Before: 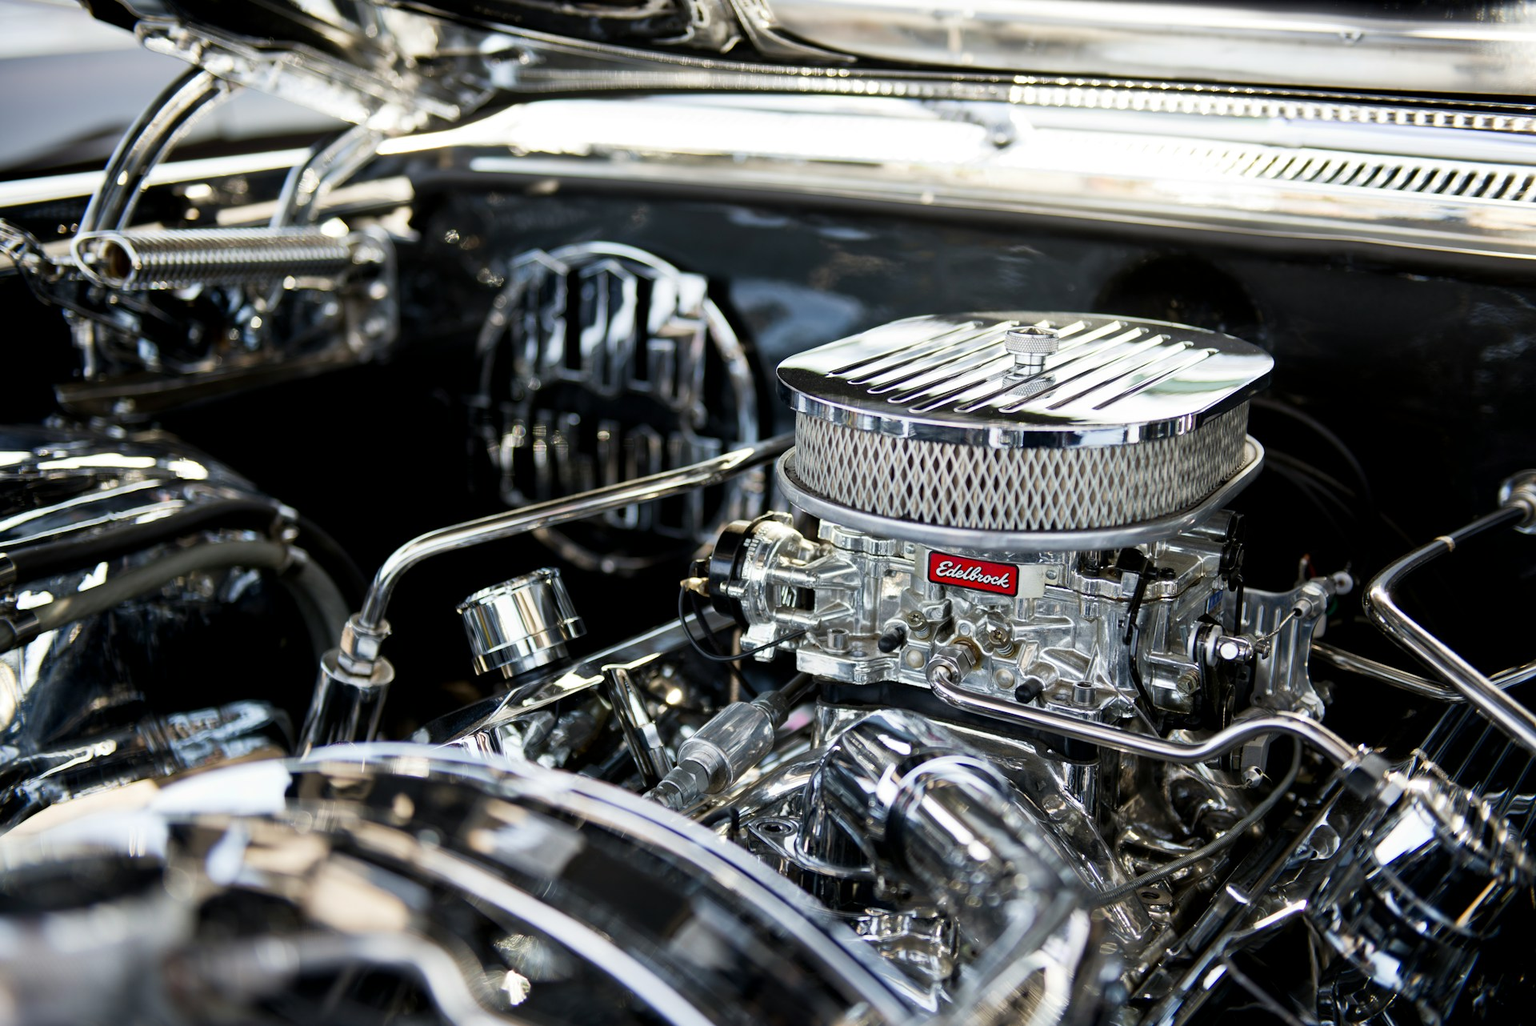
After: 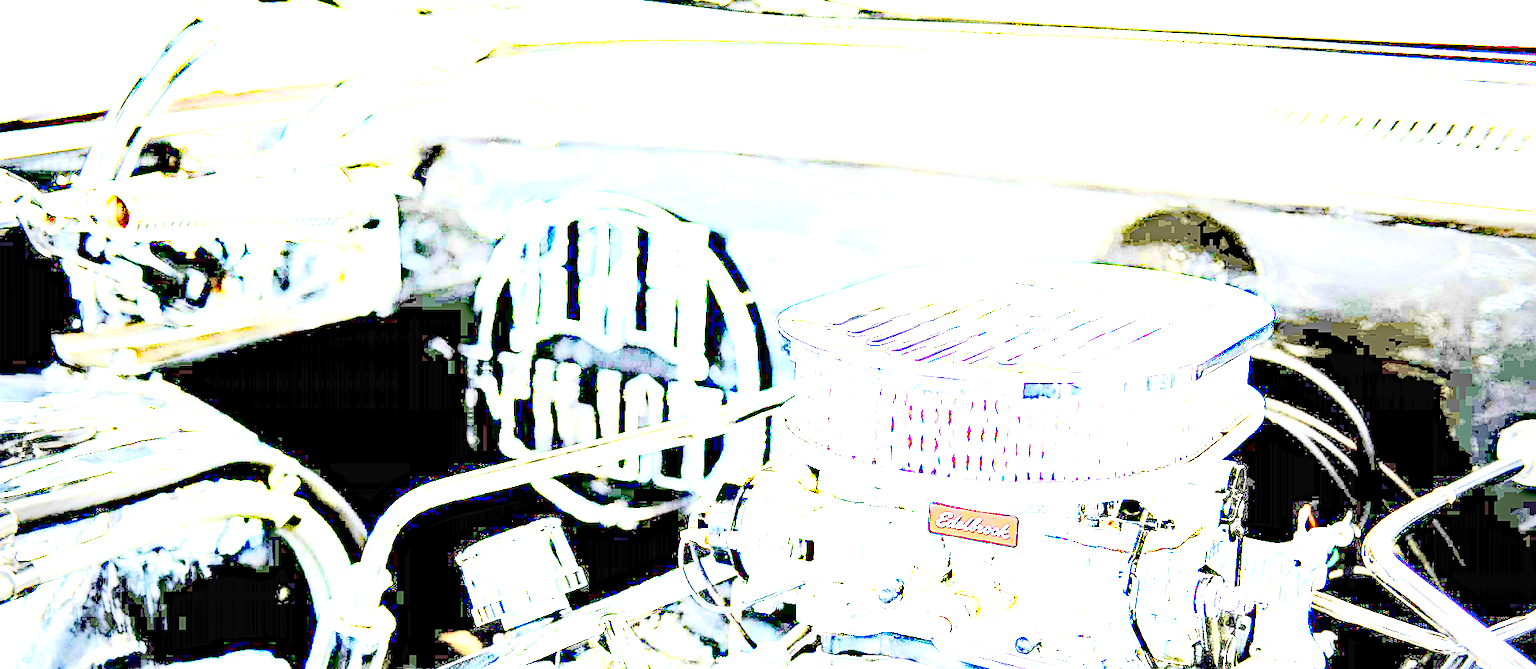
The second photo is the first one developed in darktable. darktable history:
crop and rotate: top 4.813%, bottom 29.877%
sharpen: on, module defaults
tone curve: curves: ch0 [(0, 0.023) (0.087, 0.065) (0.184, 0.168) (0.45, 0.54) (0.57, 0.683) (0.706, 0.841) (0.877, 0.948) (1, 0.984)]; ch1 [(0, 0) (0.388, 0.369) (0.447, 0.447) (0.505, 0.5) (0.534, 0.528) (0.57, 0.571) (0.592, 0.602) (0.644, 0.663) (1, 1)]; ch2 [(0, 0) (0.314, 0.223) (0.427, 0.405) (0.492, 0.496) (0.524, 0.547) (0.534, 0.57) (0.583, 0.605) (0.673, 0.667) (1, 1)]
vignetting: on, module defaults
contrast brightness saturation: brightness 0.185, saturation -0.515
haze removal: compatibility mode true, adaptive false
exposure: exposure 7.899 EV, compensate exposure bias true, compensate highlight preservation false
